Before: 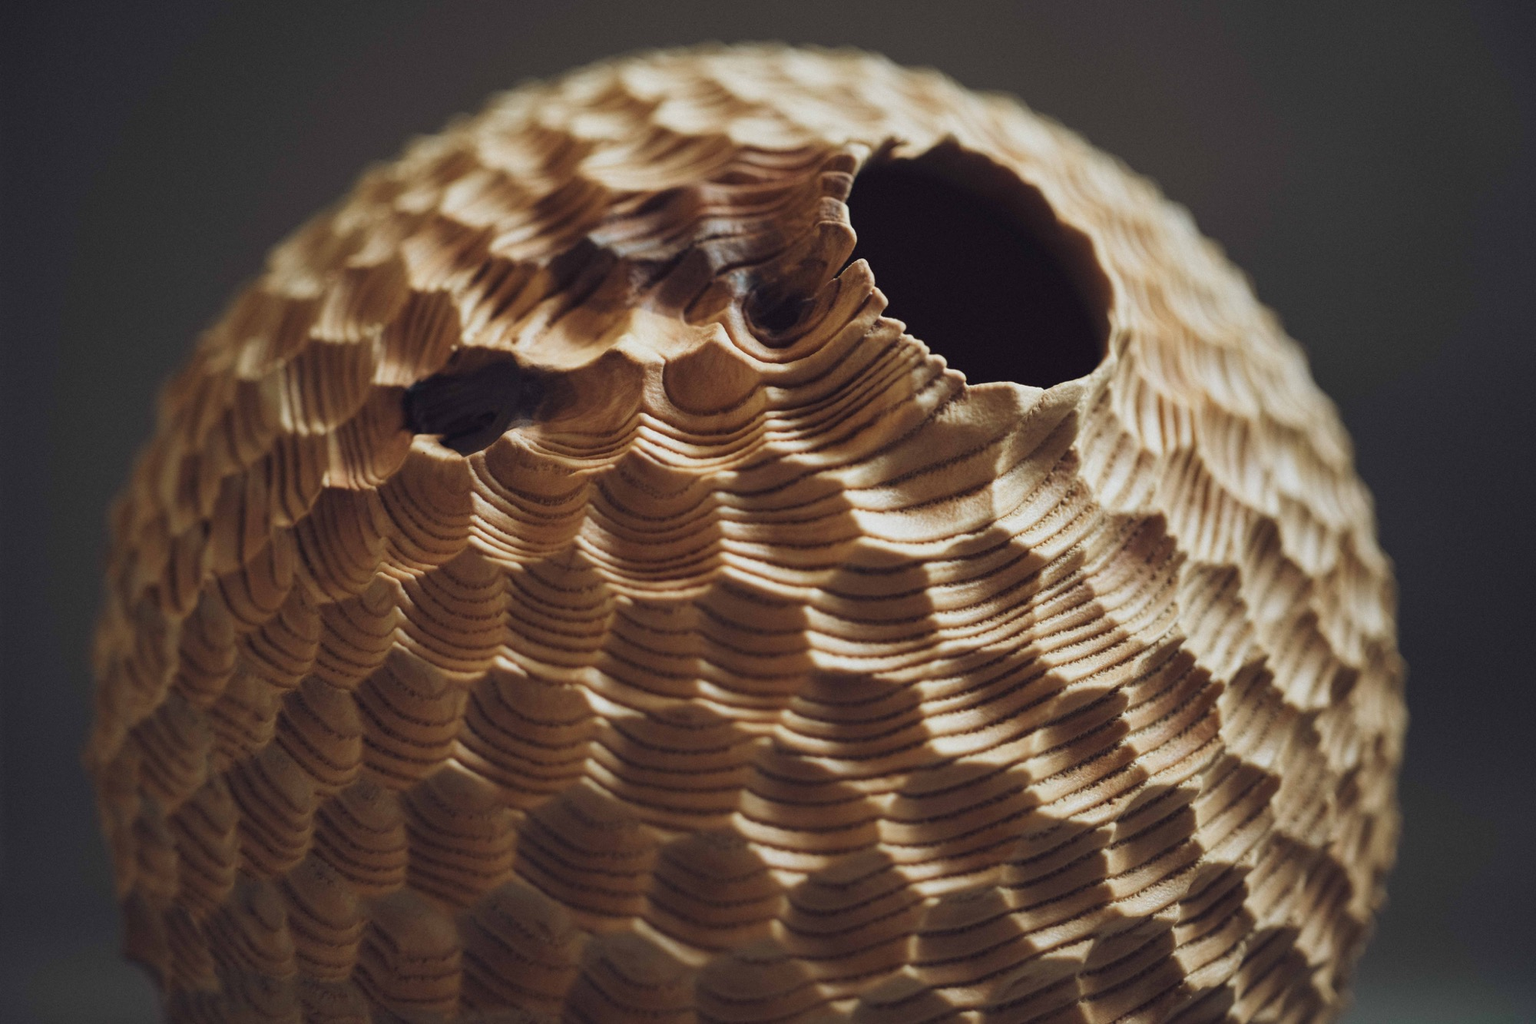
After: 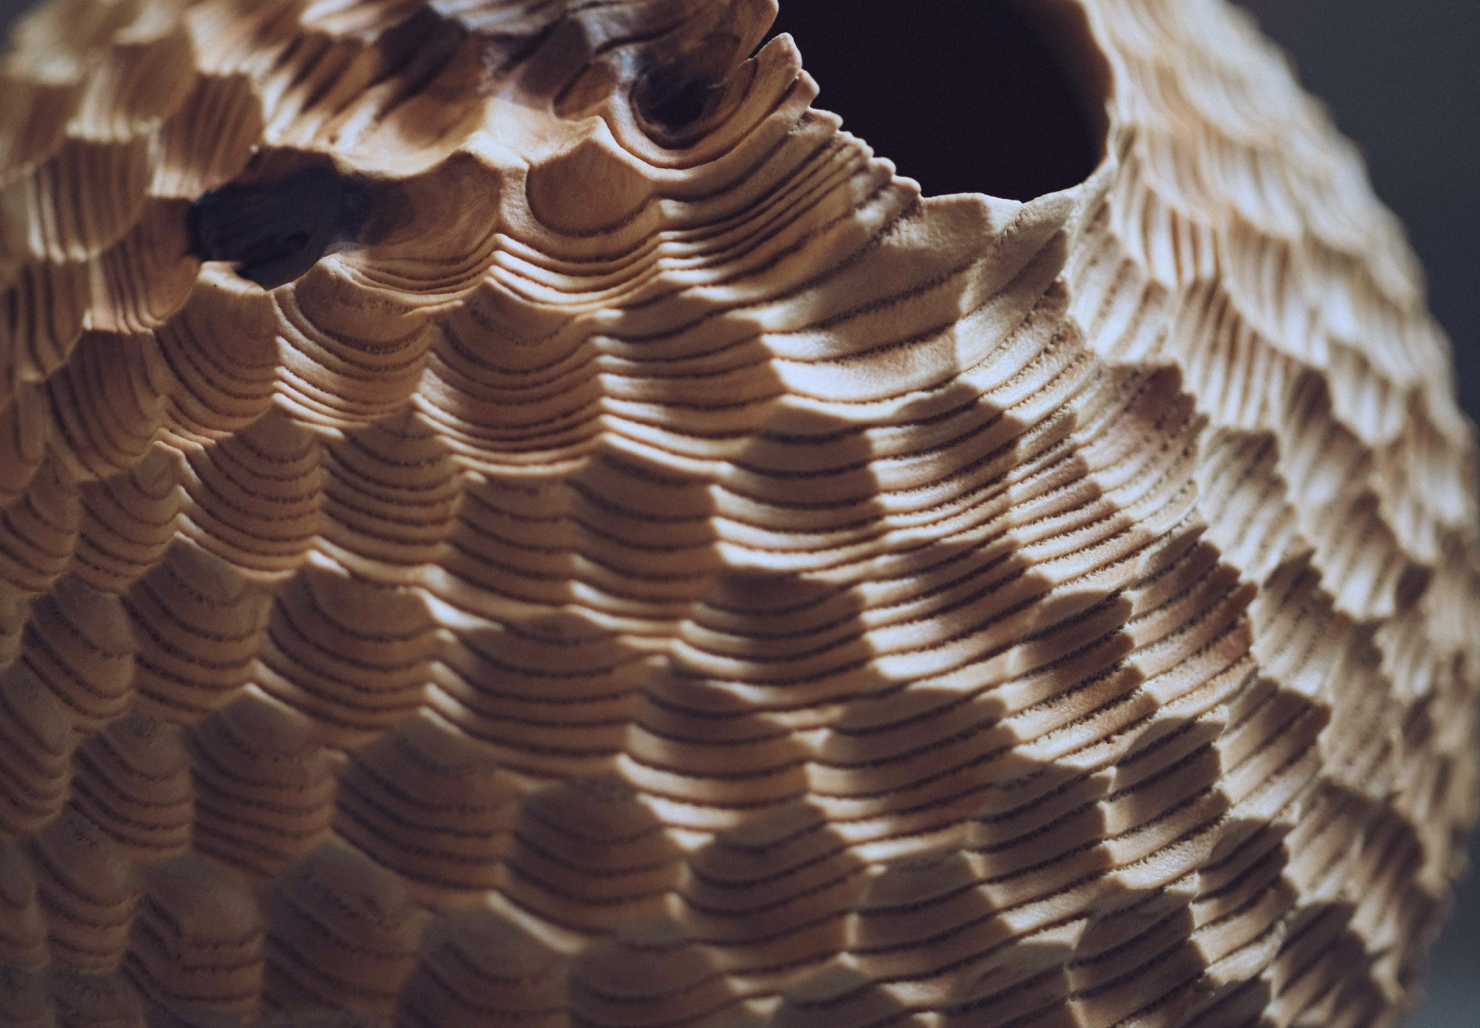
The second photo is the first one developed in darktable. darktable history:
crop: left 16.871%, top 22.857%, right 9.116%
color calibration: illuminant as shot in camera, x 0.37, y 0.382, temperature 4313.32 K
